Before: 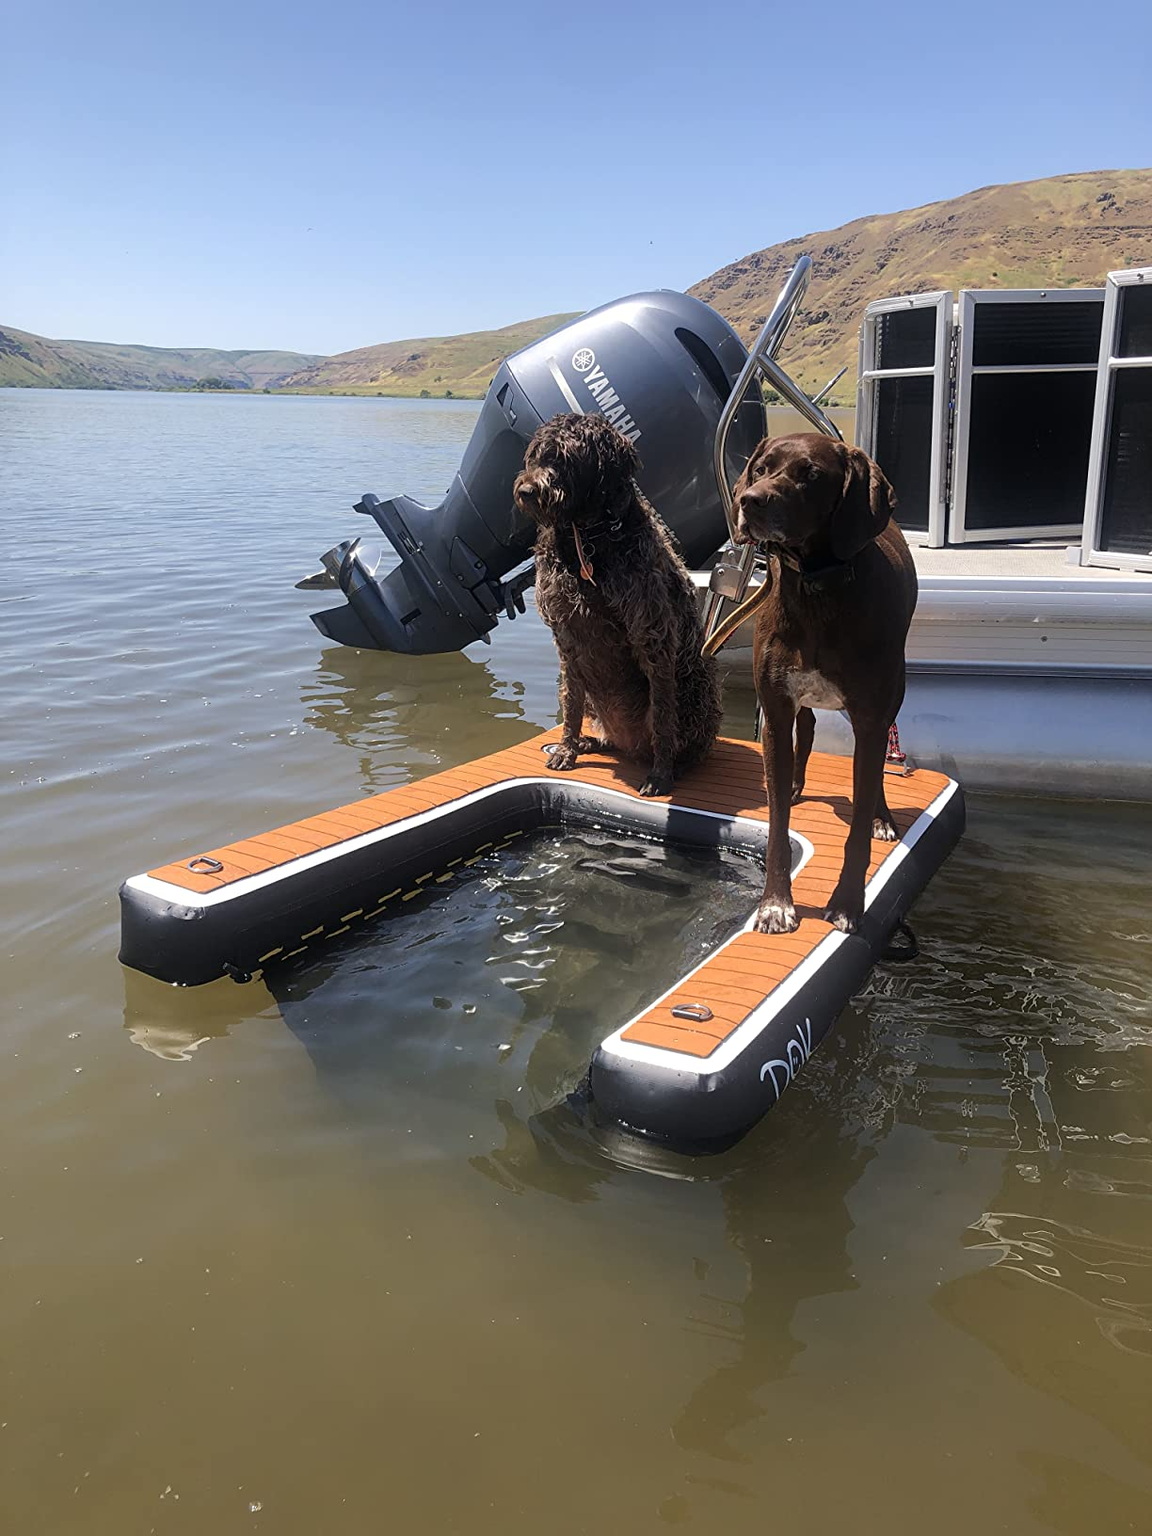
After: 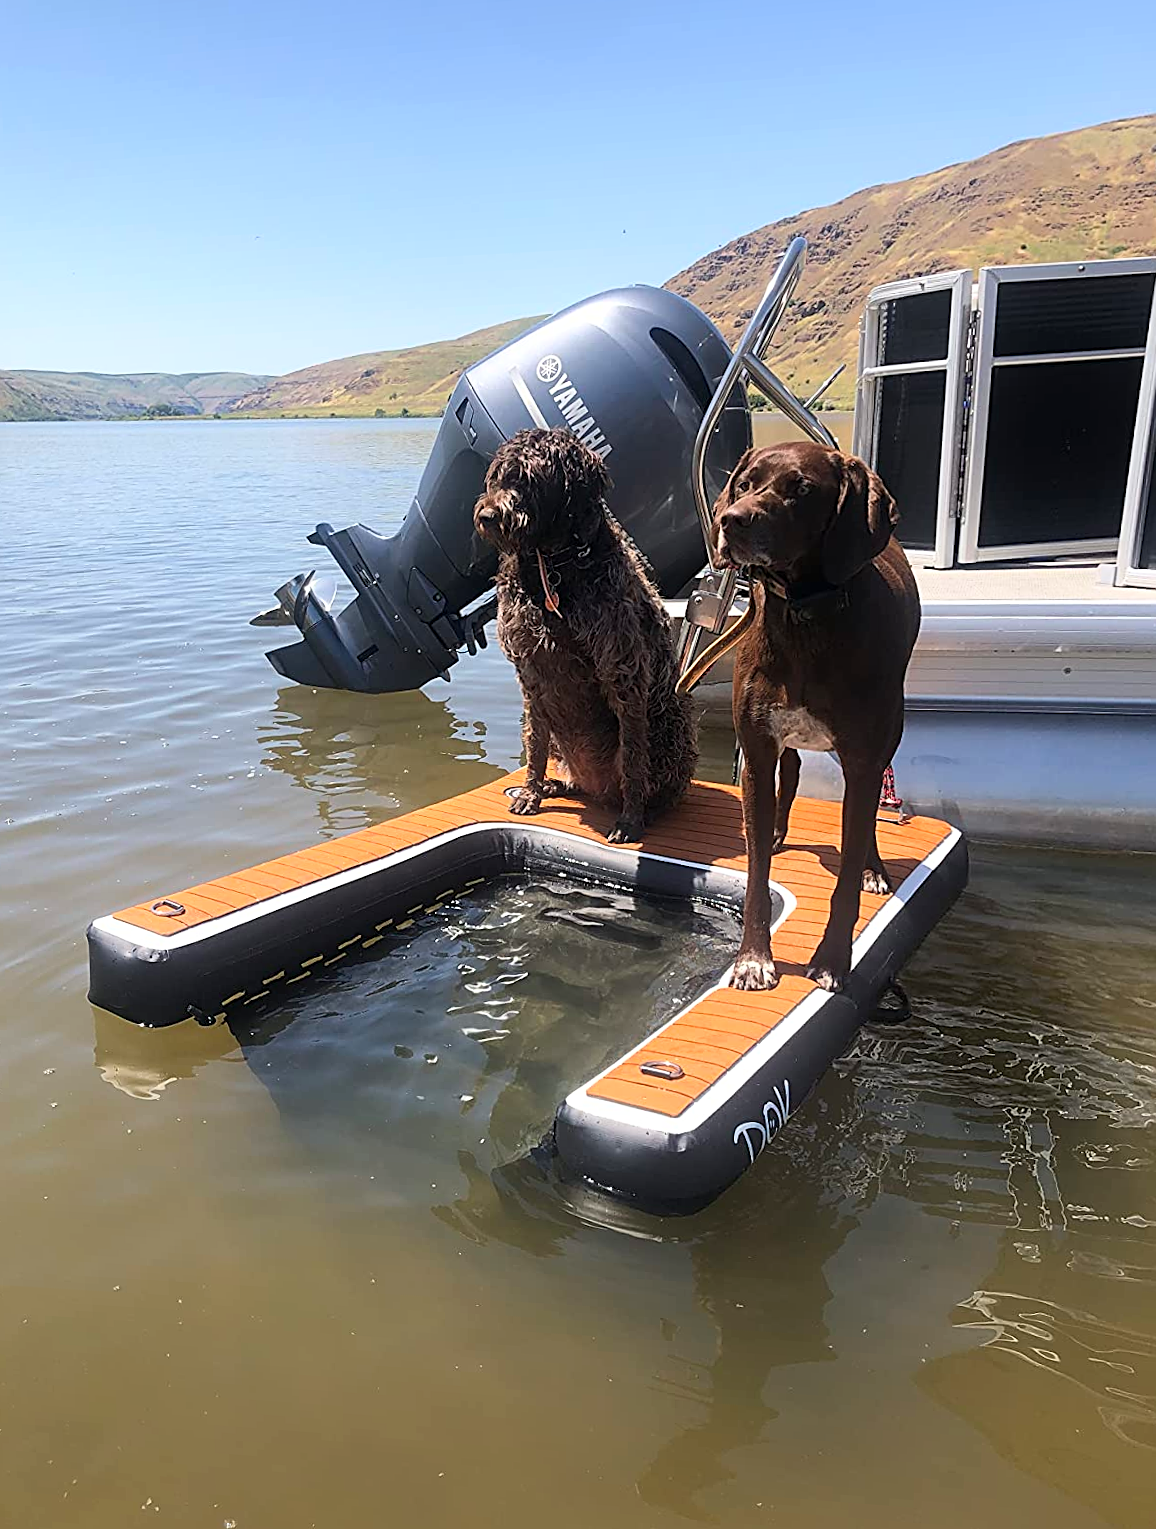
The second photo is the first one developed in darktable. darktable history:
base curve: curves: ch0 [(0, 0) (0.666, 0.806) (1, 1)]
sharpen: on, module defaults
rotate and perspective: rotation 0.062°, lens shift (vertical) 0.115, lens shift (horizontal) -0.133, crop left 0.047, crop right 0.94, crop top 0.061, crop bottom 0.94
color correction: highlights a* -0.137, highlights b* 0.137
